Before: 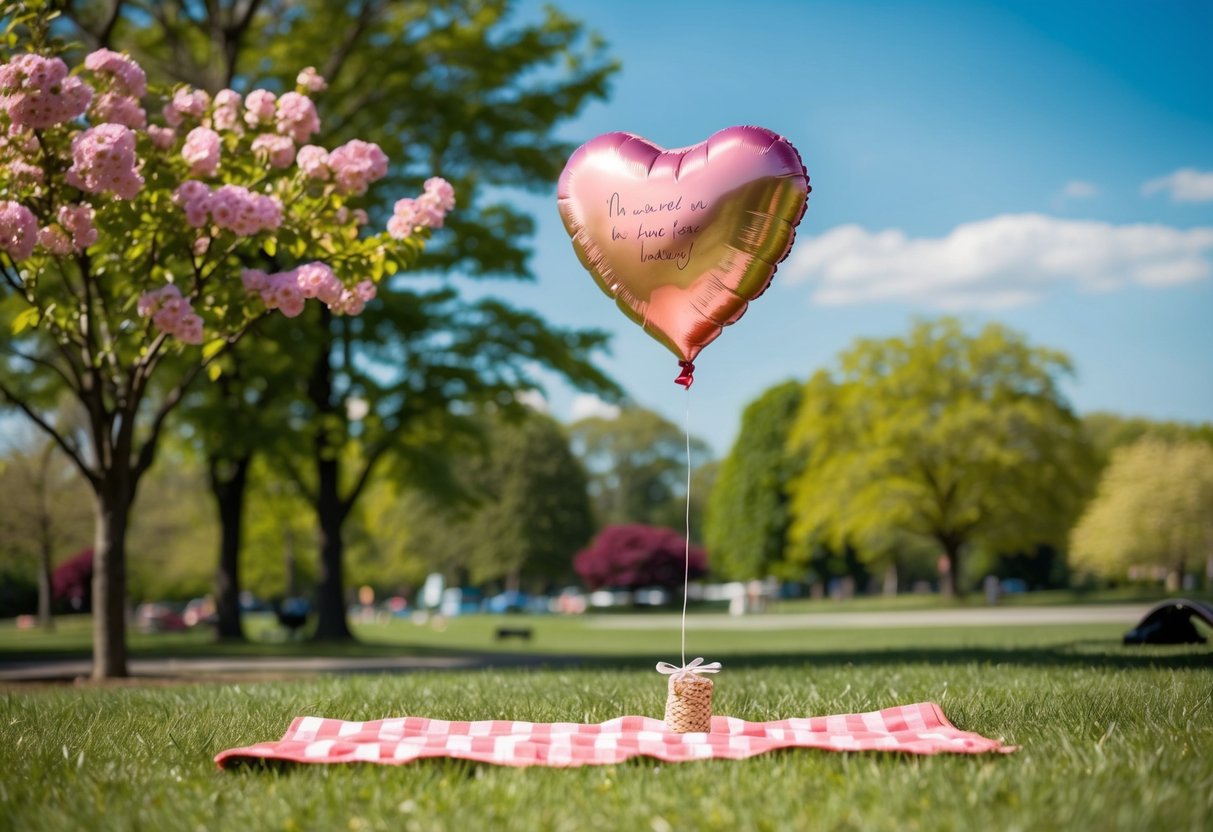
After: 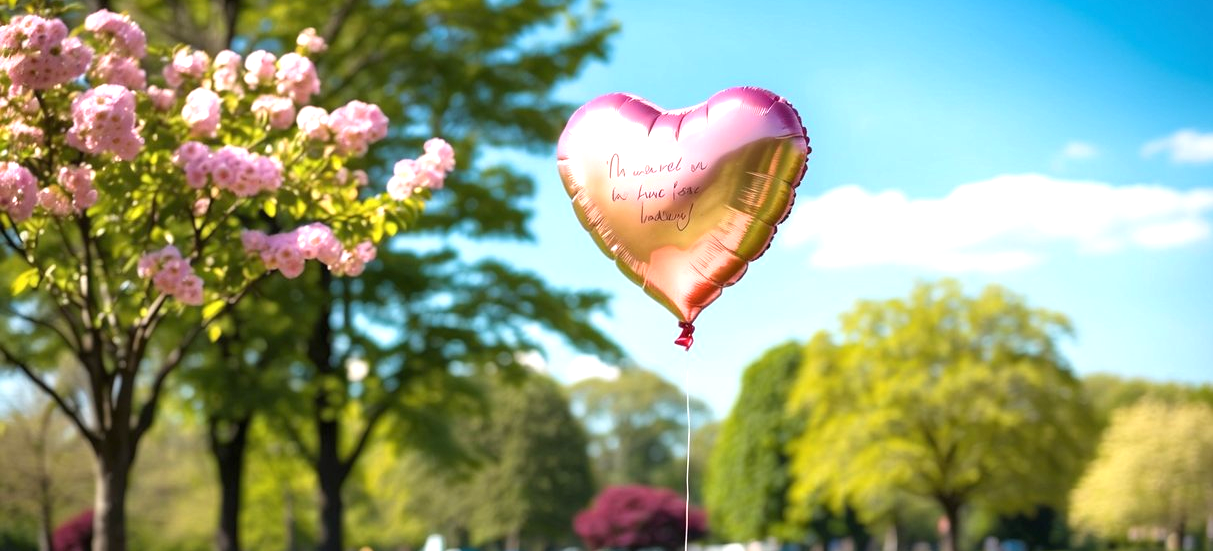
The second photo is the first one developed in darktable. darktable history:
crop and rotate: top 4.792%, bottom 28.926%
exposure: black level correction 0, exposure 0.951 EV, compensate highlight preservation false
